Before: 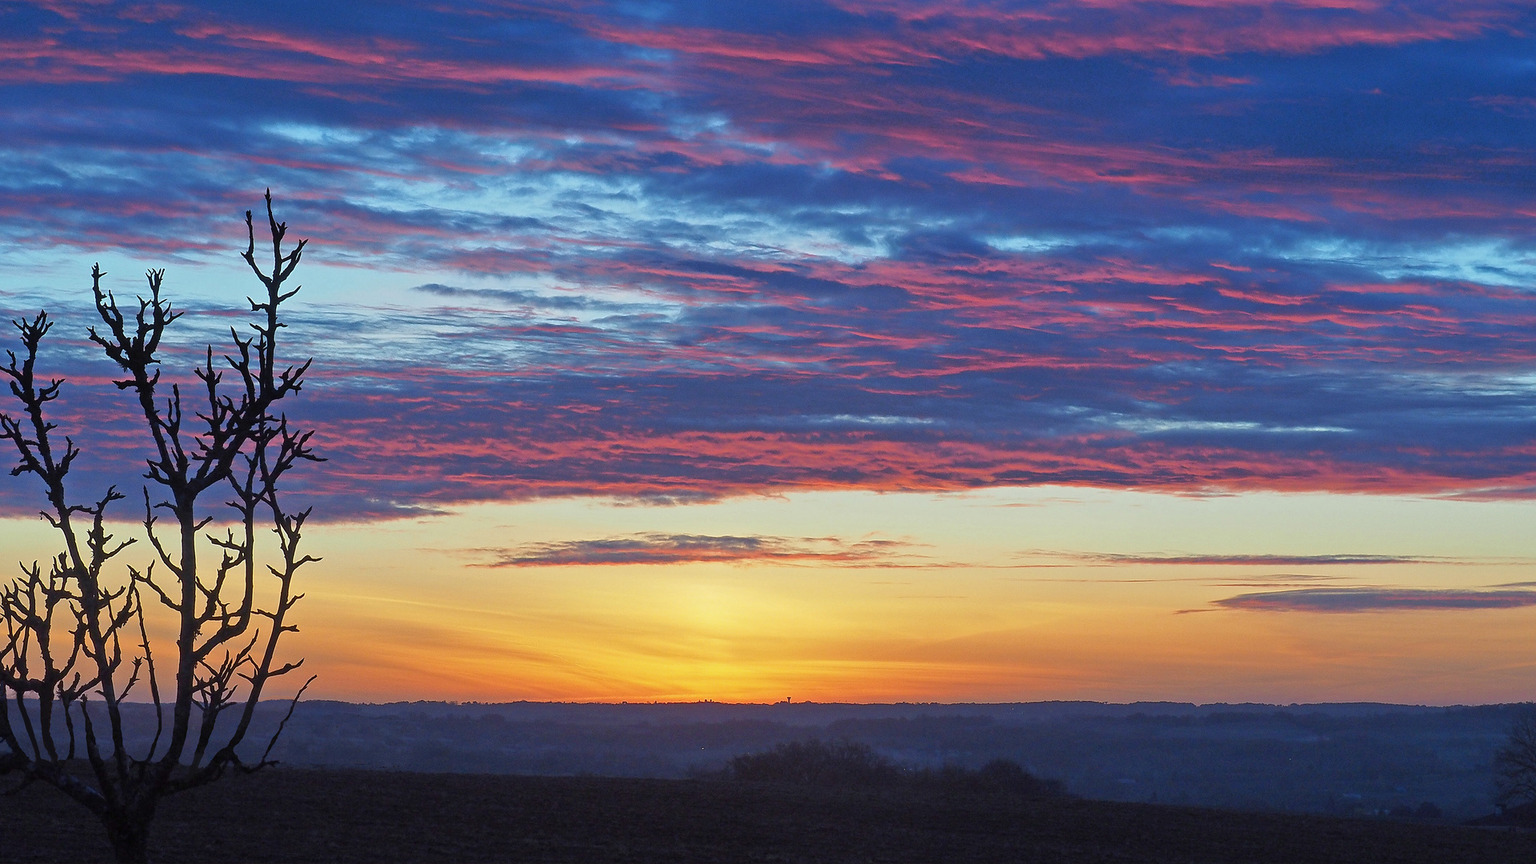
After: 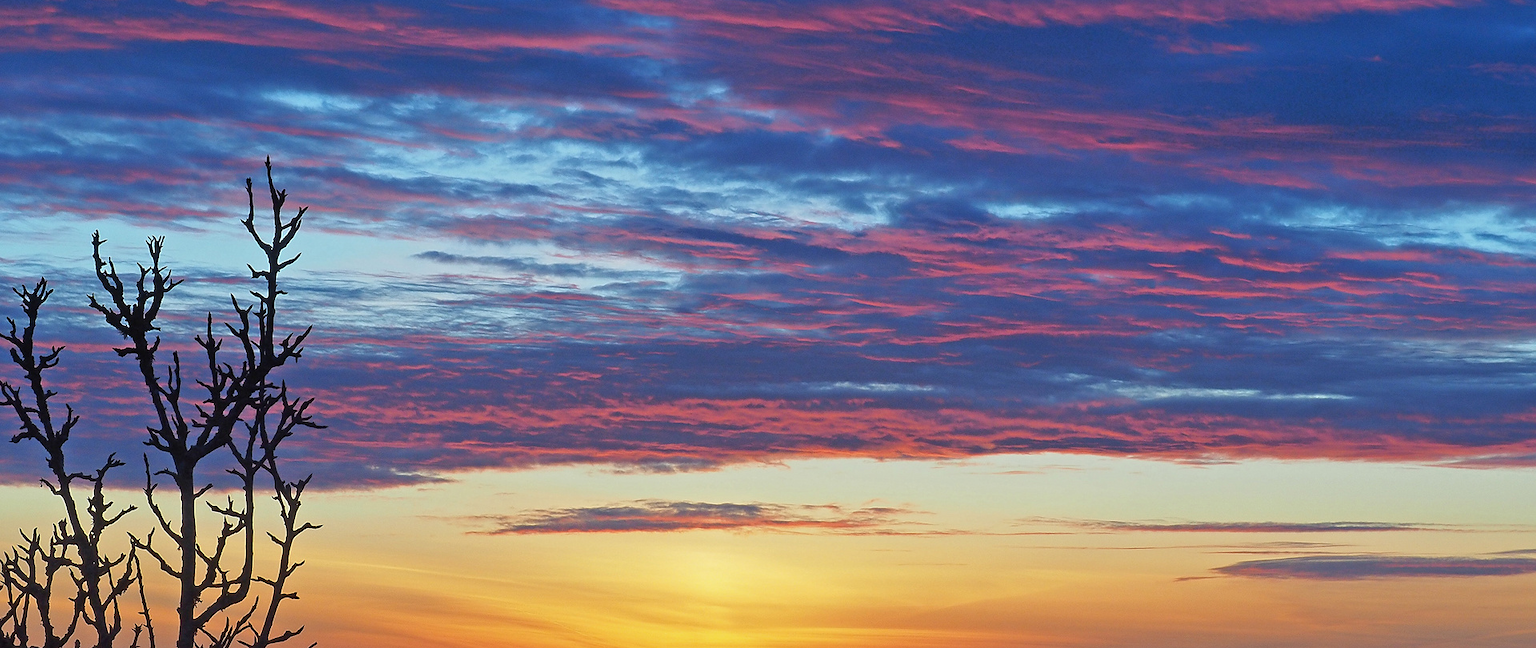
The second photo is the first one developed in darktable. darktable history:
sharpen: radius 5.325, amount 0.312, threshold 26.433
crop: top 3.857%, bottom 21.132%
